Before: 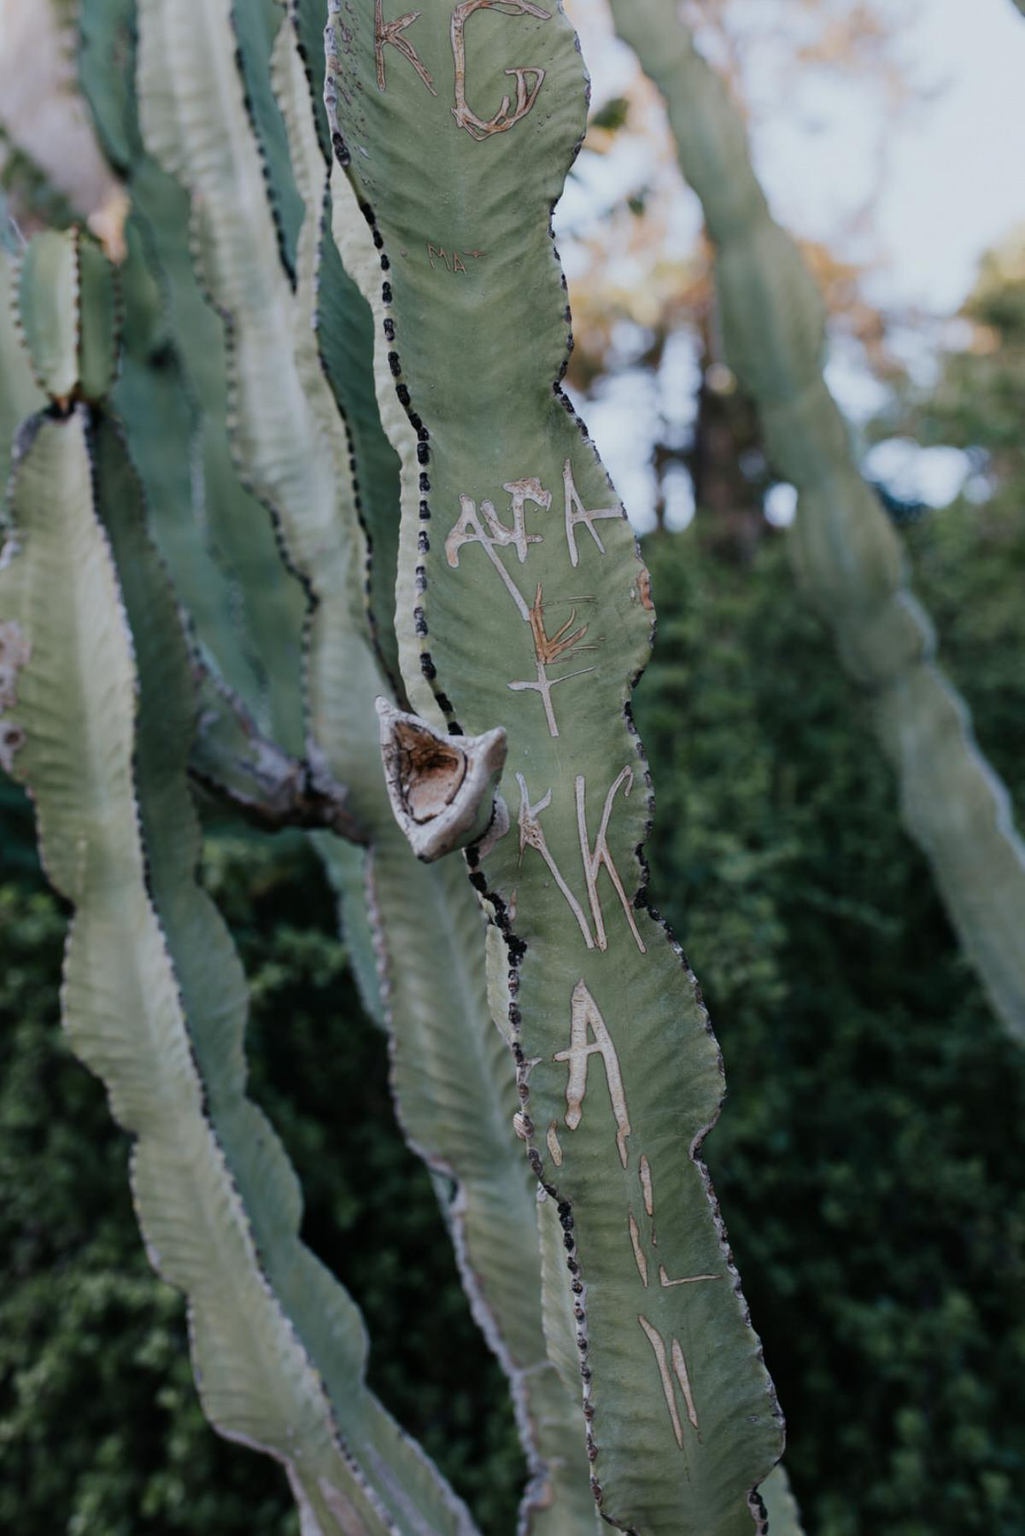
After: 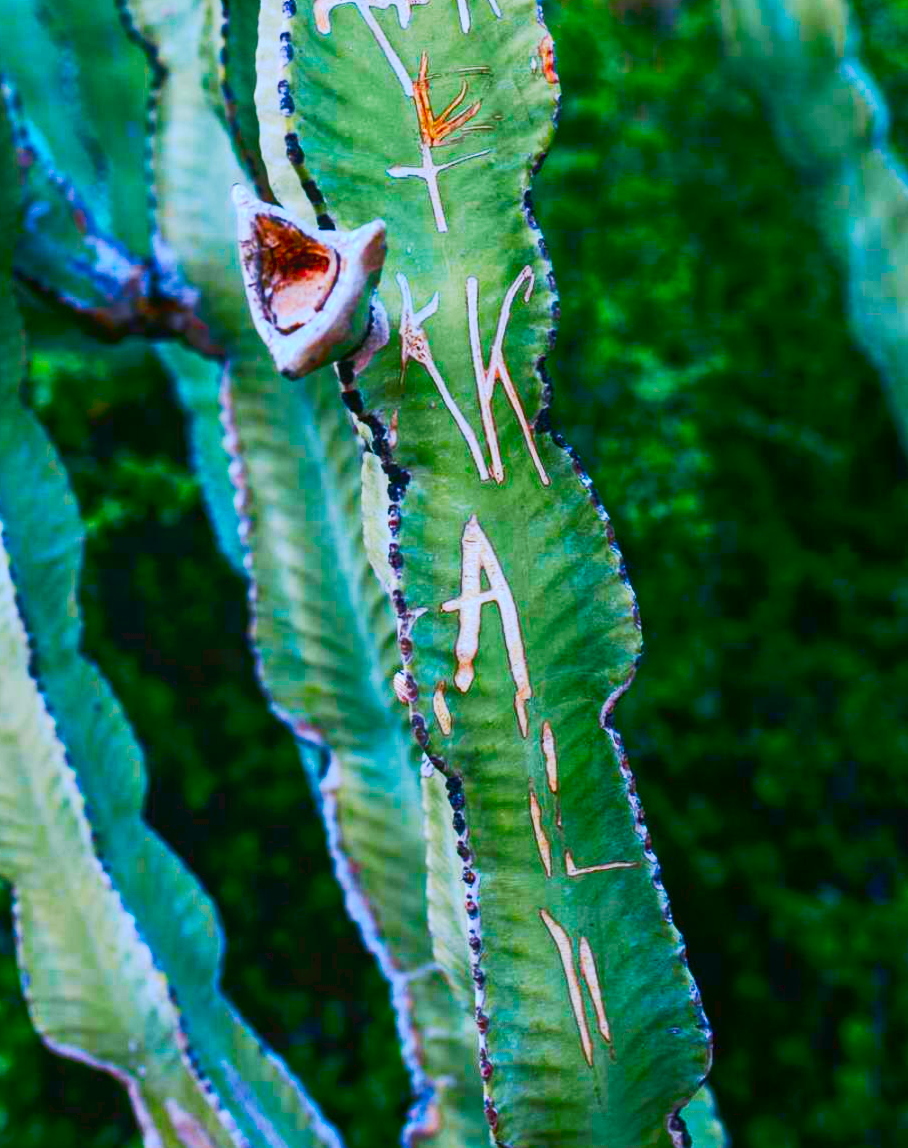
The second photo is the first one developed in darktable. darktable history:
contrast brightness saturation: contrast 0.26, brightness 0.02, saturation 0.87
crop and rotate: left 17.299%, top 35.115%, right 7.015%, bottom 1.024%
local contrast: detail 110%
white balance: red 0.976, blue 1.04
color balance rgb: linear chroma grading › global chroma 25%, perceptual saturation grading › global saturation 45%, perceptual saturation grading › highlights -50%, perceptual saturation grading › shadows 30%, perceptual brilliance grading › global brilliance 18%, global vibrance 40%
tone curve: curves: ch0 [(0, 0) (0.003, 0.026) (0.011, 0.03) (0.025, 0.047) (0.044, 0.082) (0.069, 0.119) (0.1, 0.157) (0.136, 0.19) (0.177, 0.231) (0.224, 0.27) (0.277, 0.318) (0.335, 0.383) (0.399, 0.456) (0.468, 0.532) (0.543, 0.618) (0.623, 0.71) (0.709, 0.786) (0.801, 0.851) (0.898, 0.908) (1, 1)], preserve colors none
